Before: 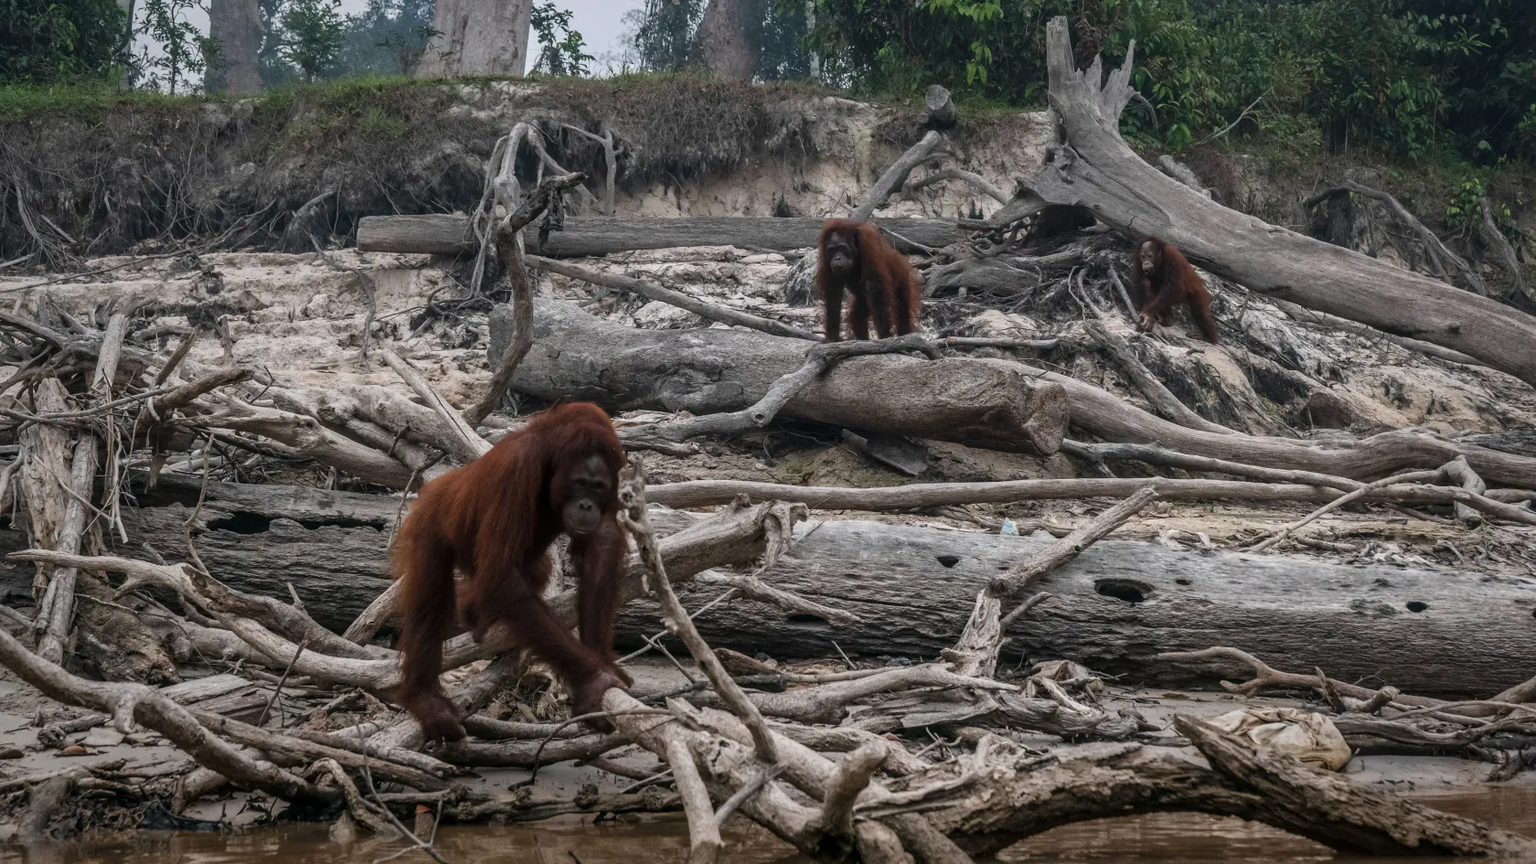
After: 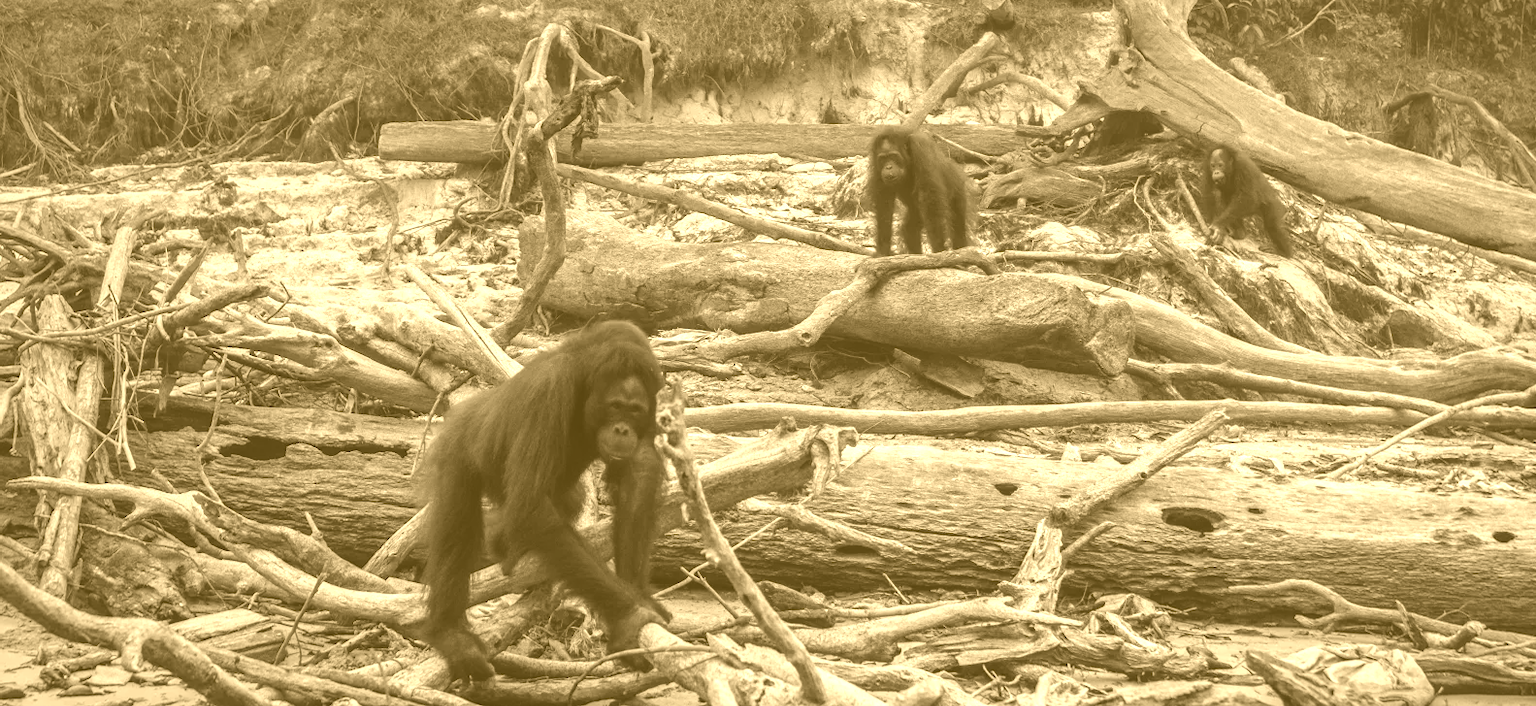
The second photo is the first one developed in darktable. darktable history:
colorize: hue 36°, source mix 100%
crop and rotate: angle 0.03°, top 11.643%, right 5.651%, bottom 11.189%
velvia: on, module defaults
